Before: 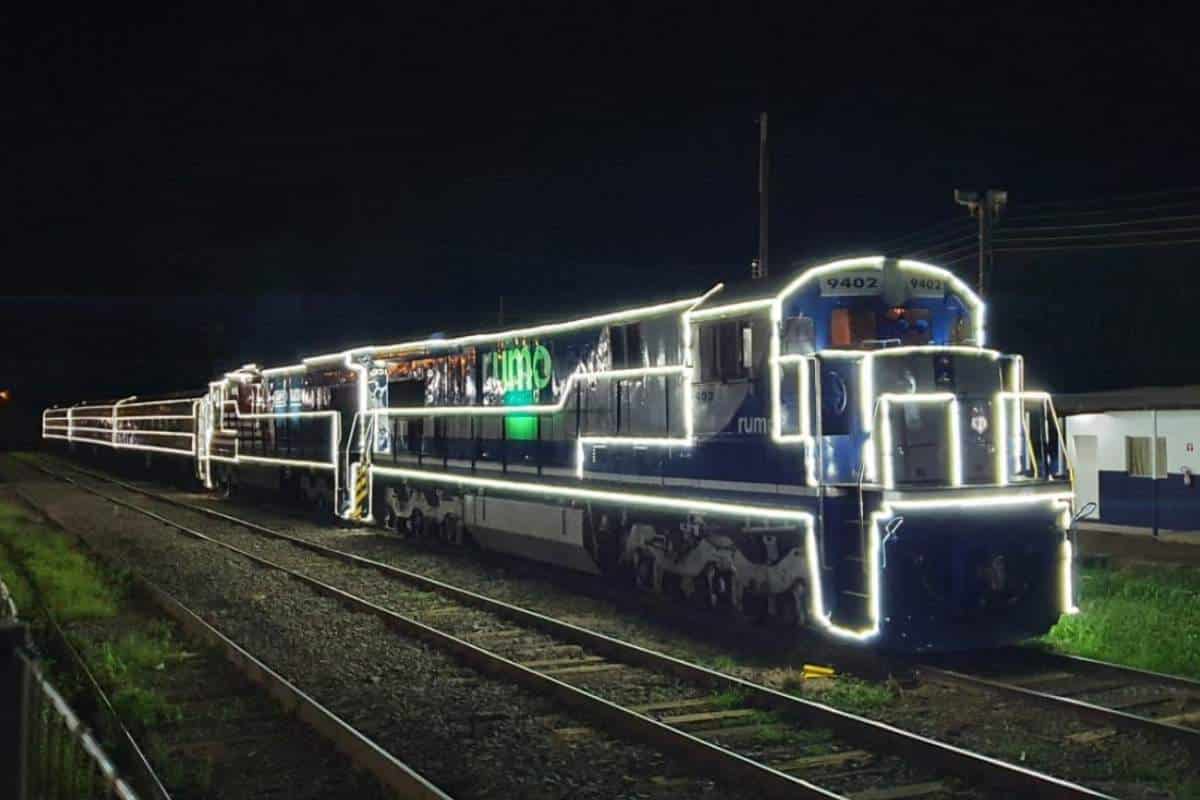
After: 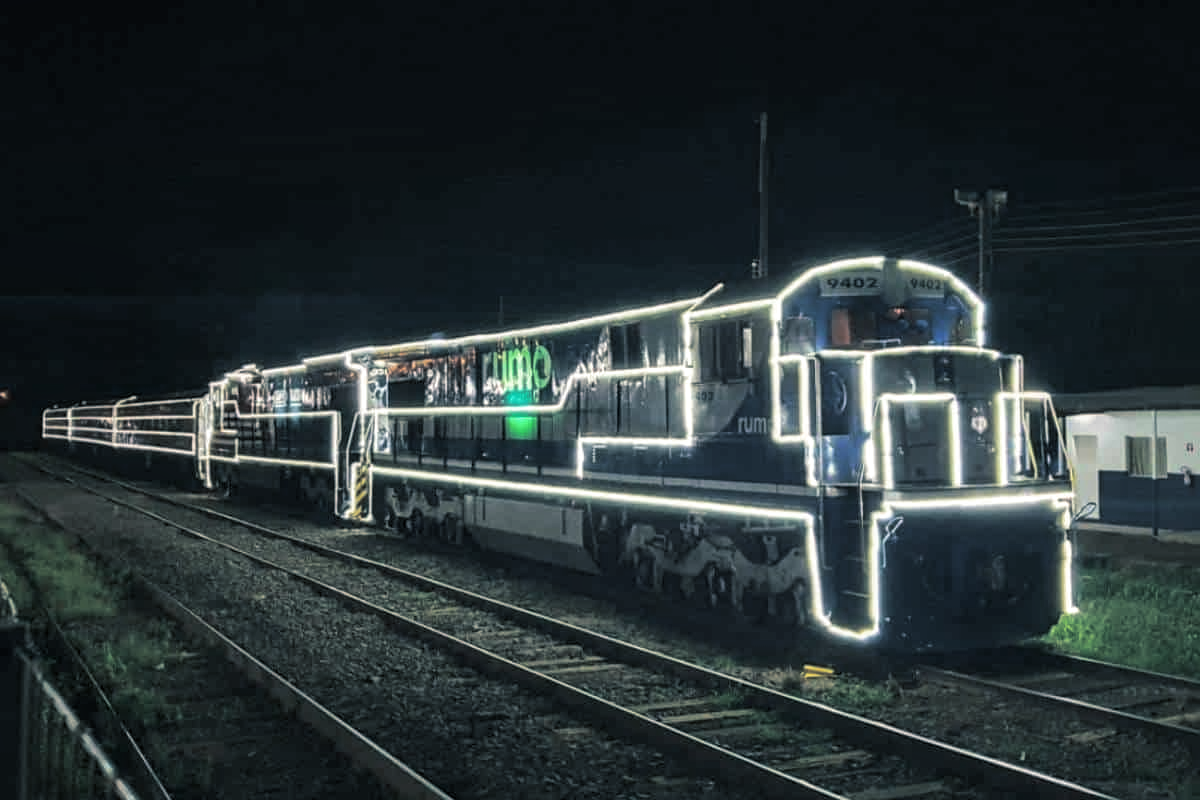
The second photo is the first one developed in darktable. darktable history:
local contrast: on, module defaults
split-toning: shadows › hue 205.2°, shadows › saturation 0.29, highlights › hue 50.4°, highlights › saturation 0.38, balance -49.9
